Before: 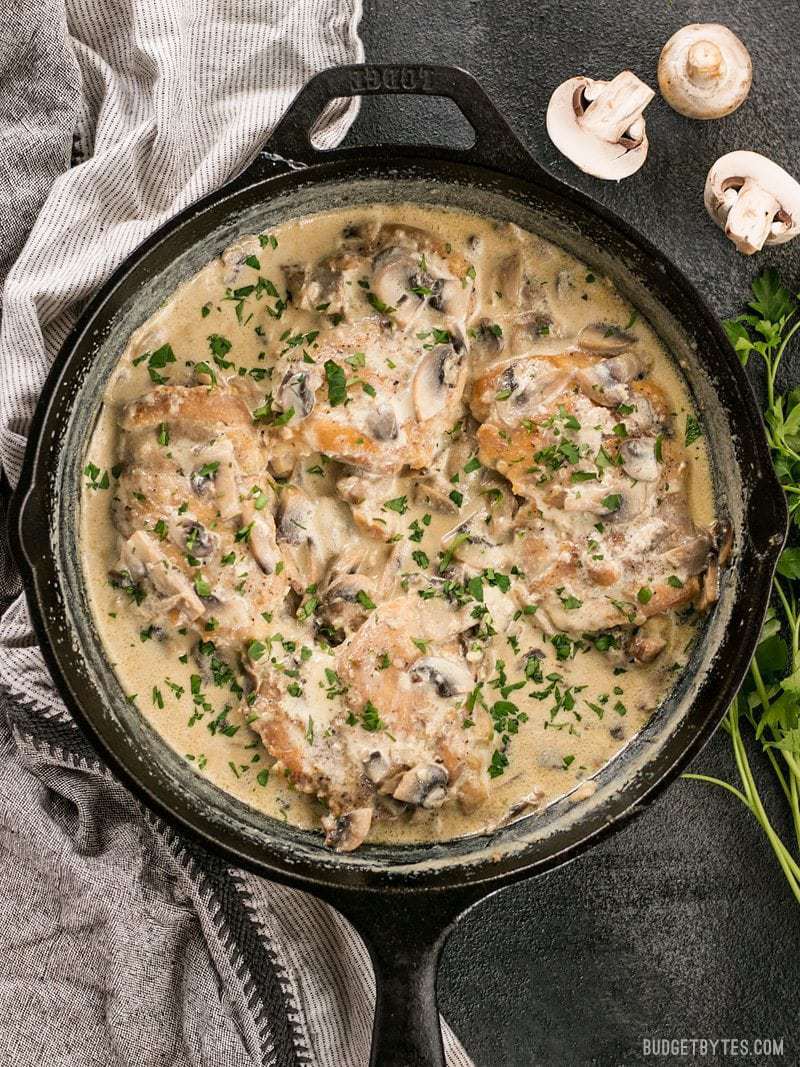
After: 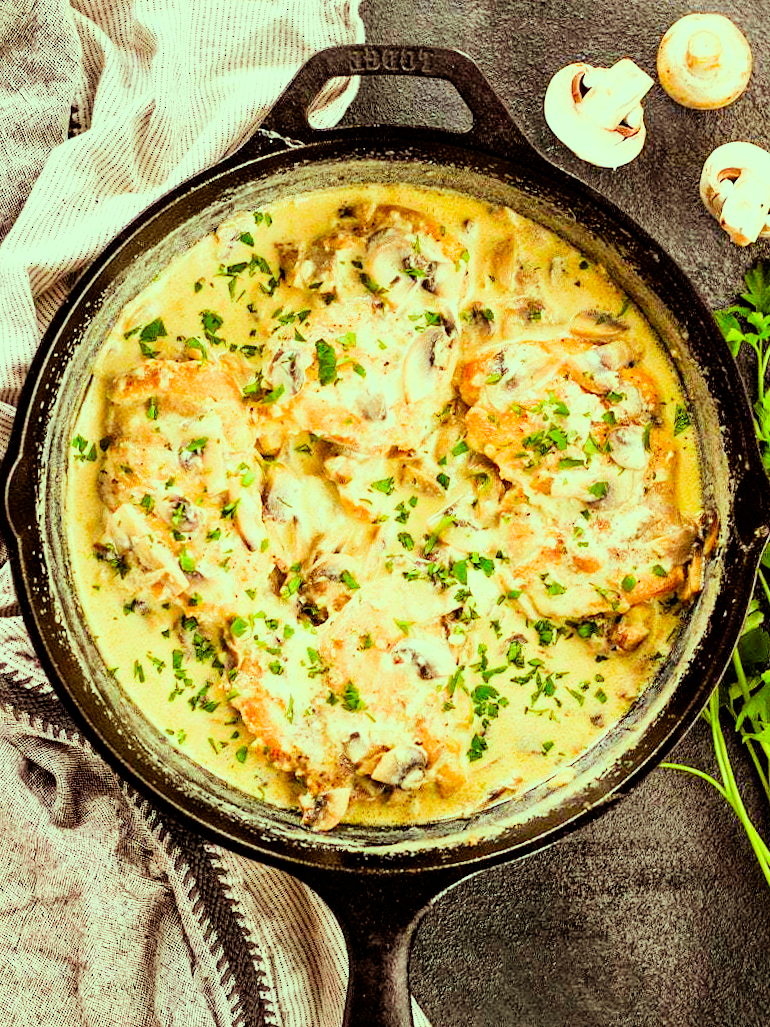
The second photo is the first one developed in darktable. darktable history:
crop and rotate: angle -1.69°
rgb levels: mode RGB, independent channels, levels [[0, 0.474, 1], [0, 0.5, 1], [0, 0.5, 1]]
exposure: black level correction 0, exposure 1.198 EV, compensate exposure bias true, compensate highlight preservation false
color correction: highlights a* -10.77, highlights b* 9.8, saturation 1.72
filmic rgb: black relative exposure -5 EV, hardness 2.88, contrast 1.3, highlights saturation mix -30%
